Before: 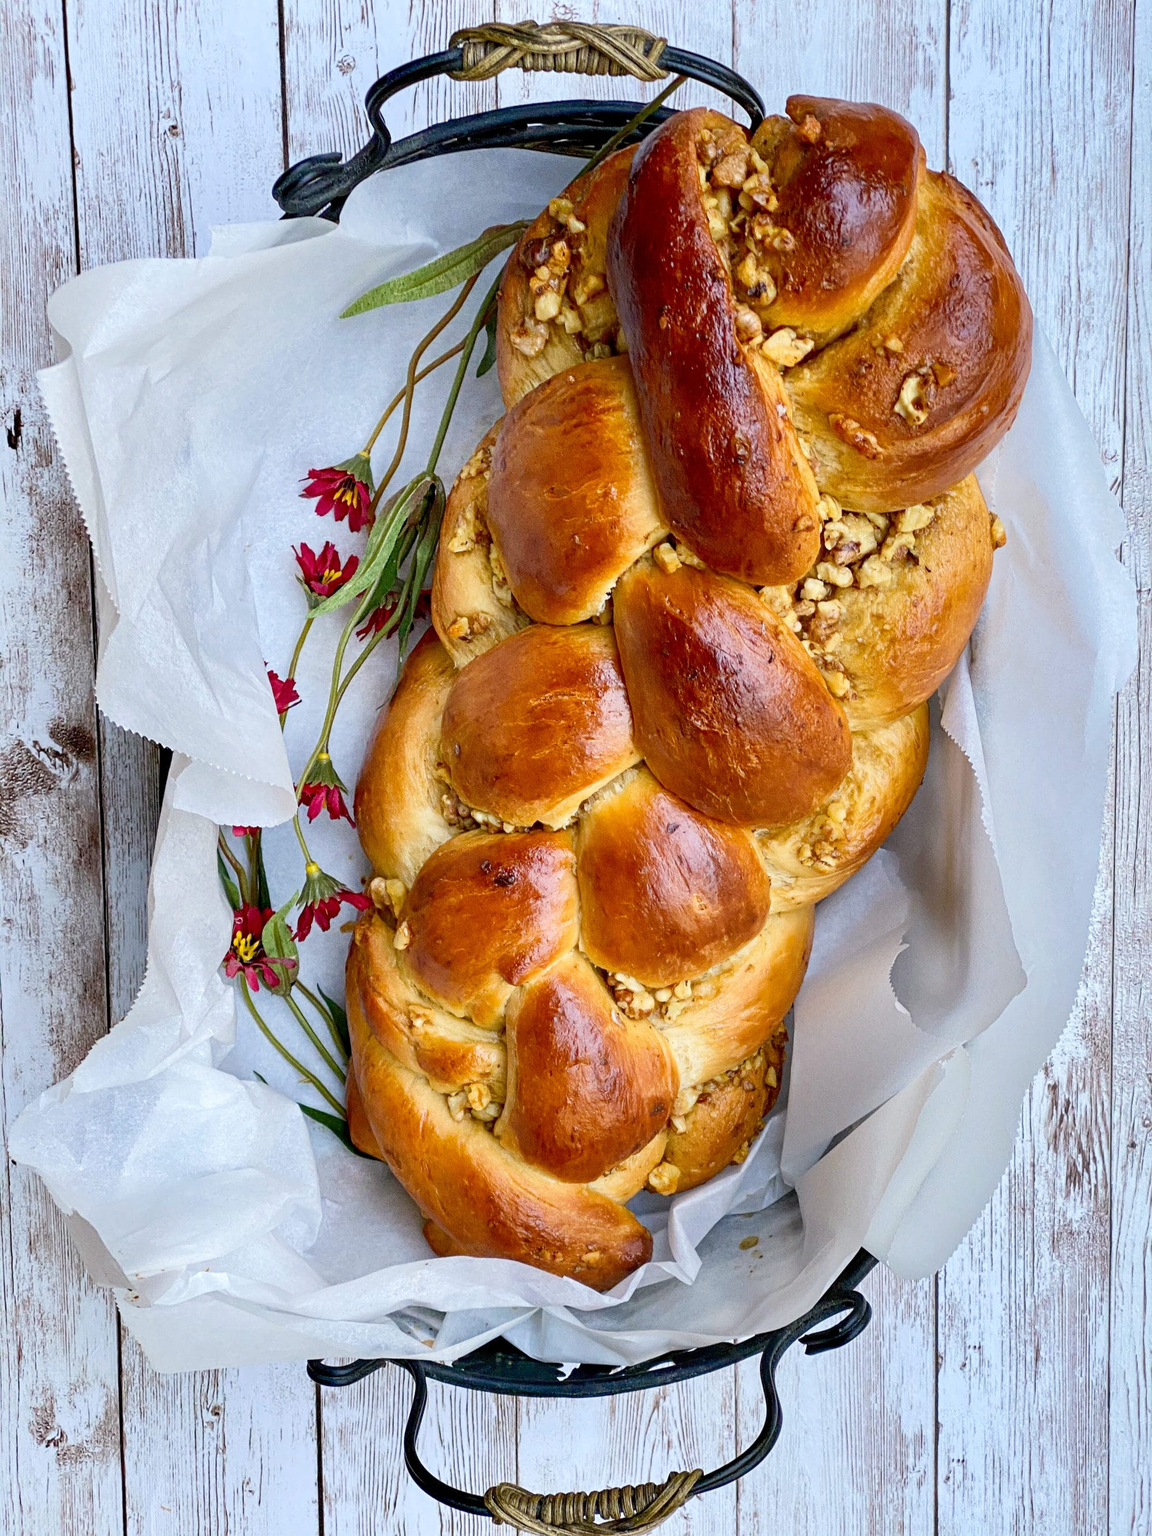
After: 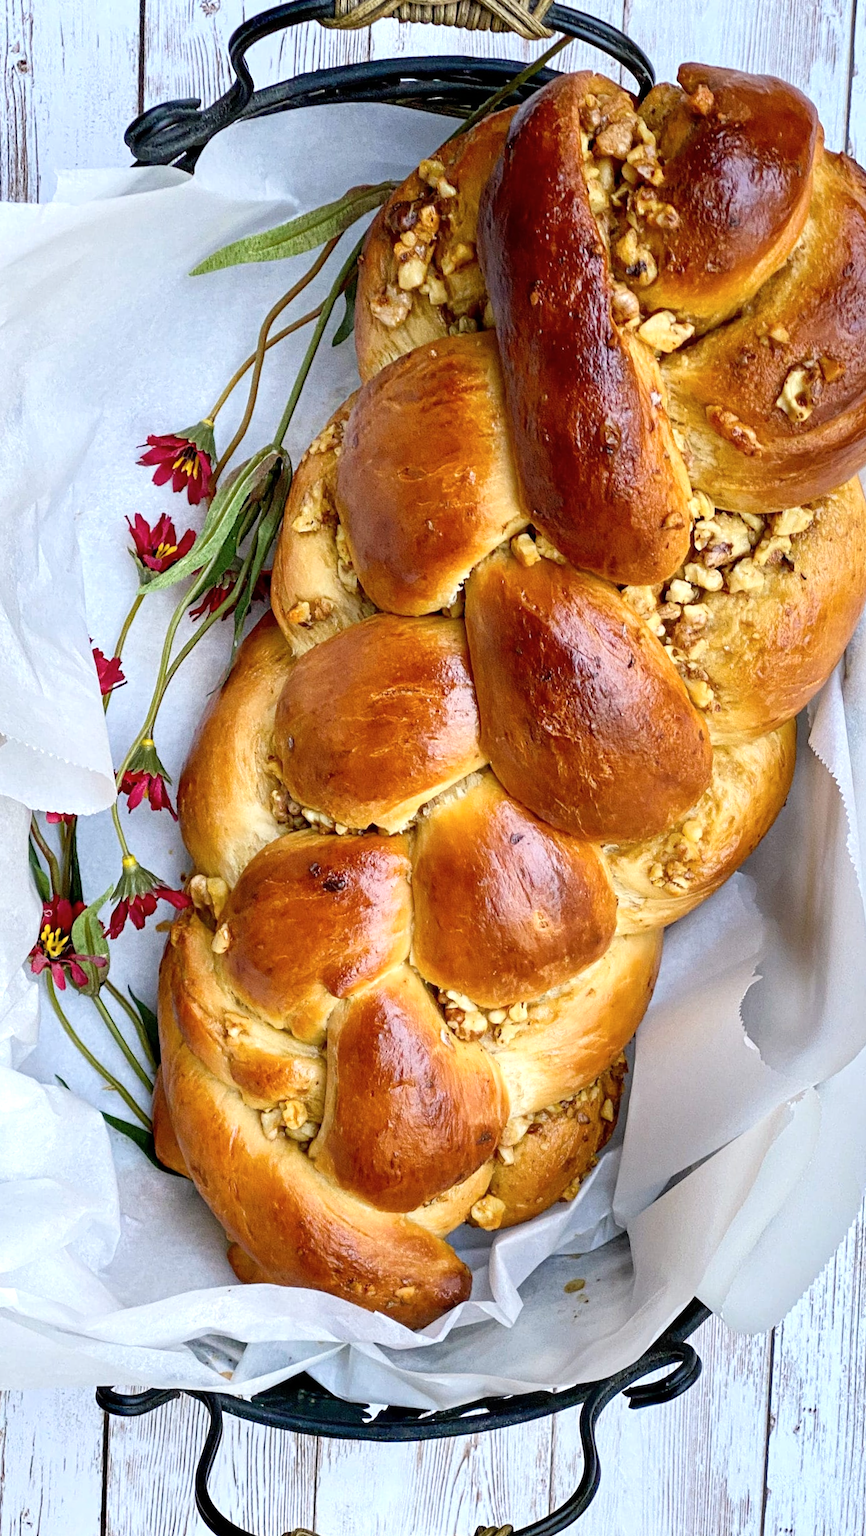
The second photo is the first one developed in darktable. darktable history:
tone equalizer: -8 EV -0.4 EV, -7 EV -0.386 EV, -6 EV -0.34 EV, -5 EV -0.183 EV, -3 EV 0.235 EV, -2 EV 0.315 EV, -1 EV 0.401 EV, +0 EV 0.442 EV
contrast brightness saturation: saturation -0.048
exposure: exposure -0.156 EV, compensate exposure bias true, compensate highlight preservation false
crop and rotate: angle -2.99°, left 13.915%, top 0.024%, right 10.902%, bottom 0.051%
